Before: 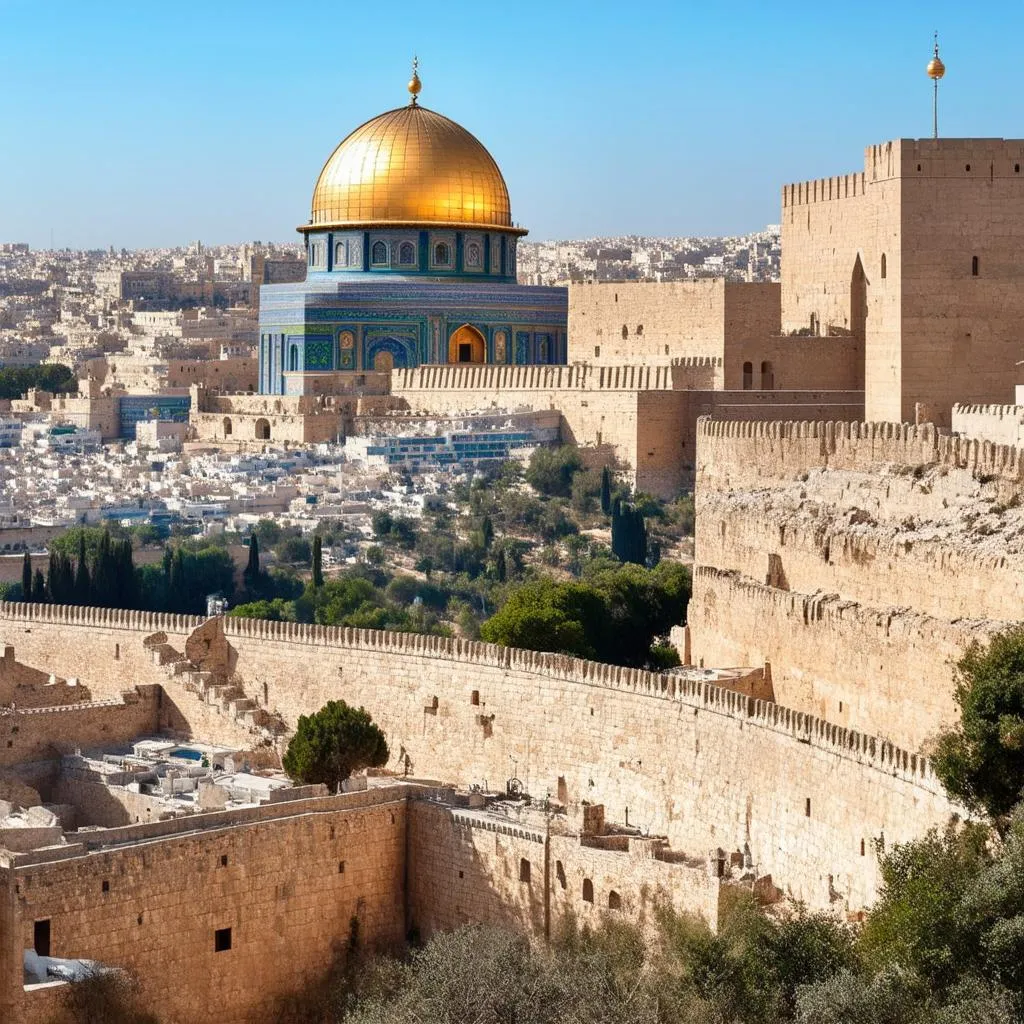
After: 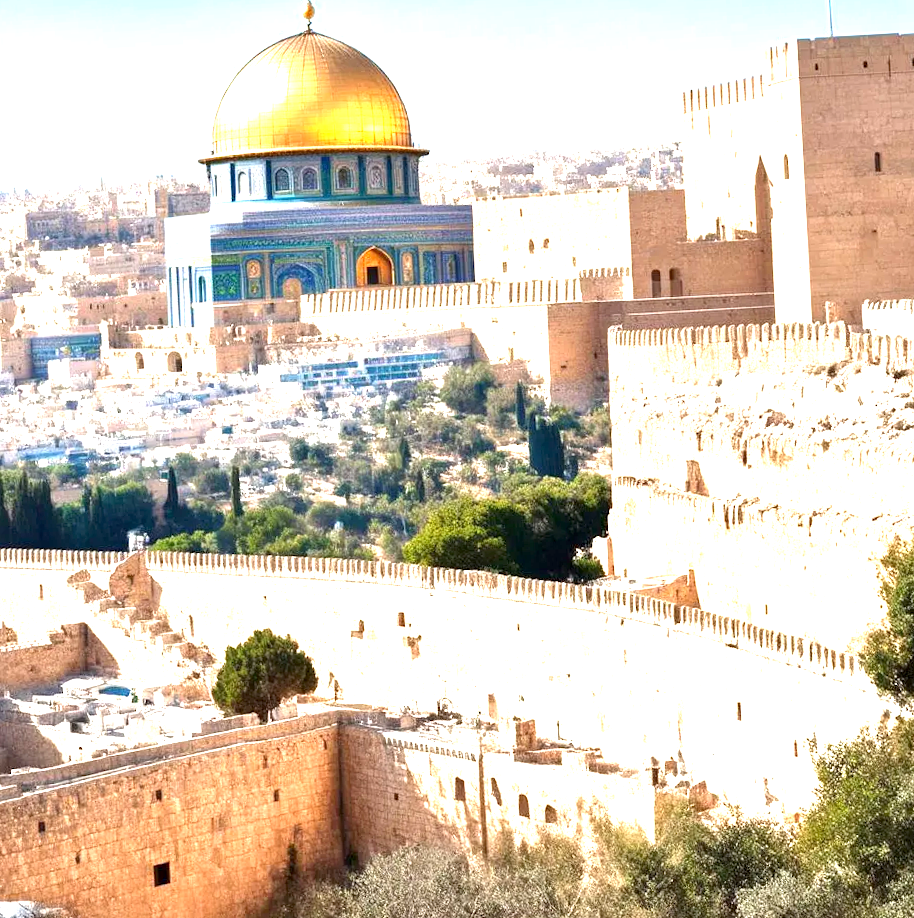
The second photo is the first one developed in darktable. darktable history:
crop and rotate: angle 2.99°, left 6.138%, top 5.701%
exposure: black level correction 0.001, exposure 1.734 EV, compensate highlight preservation false
